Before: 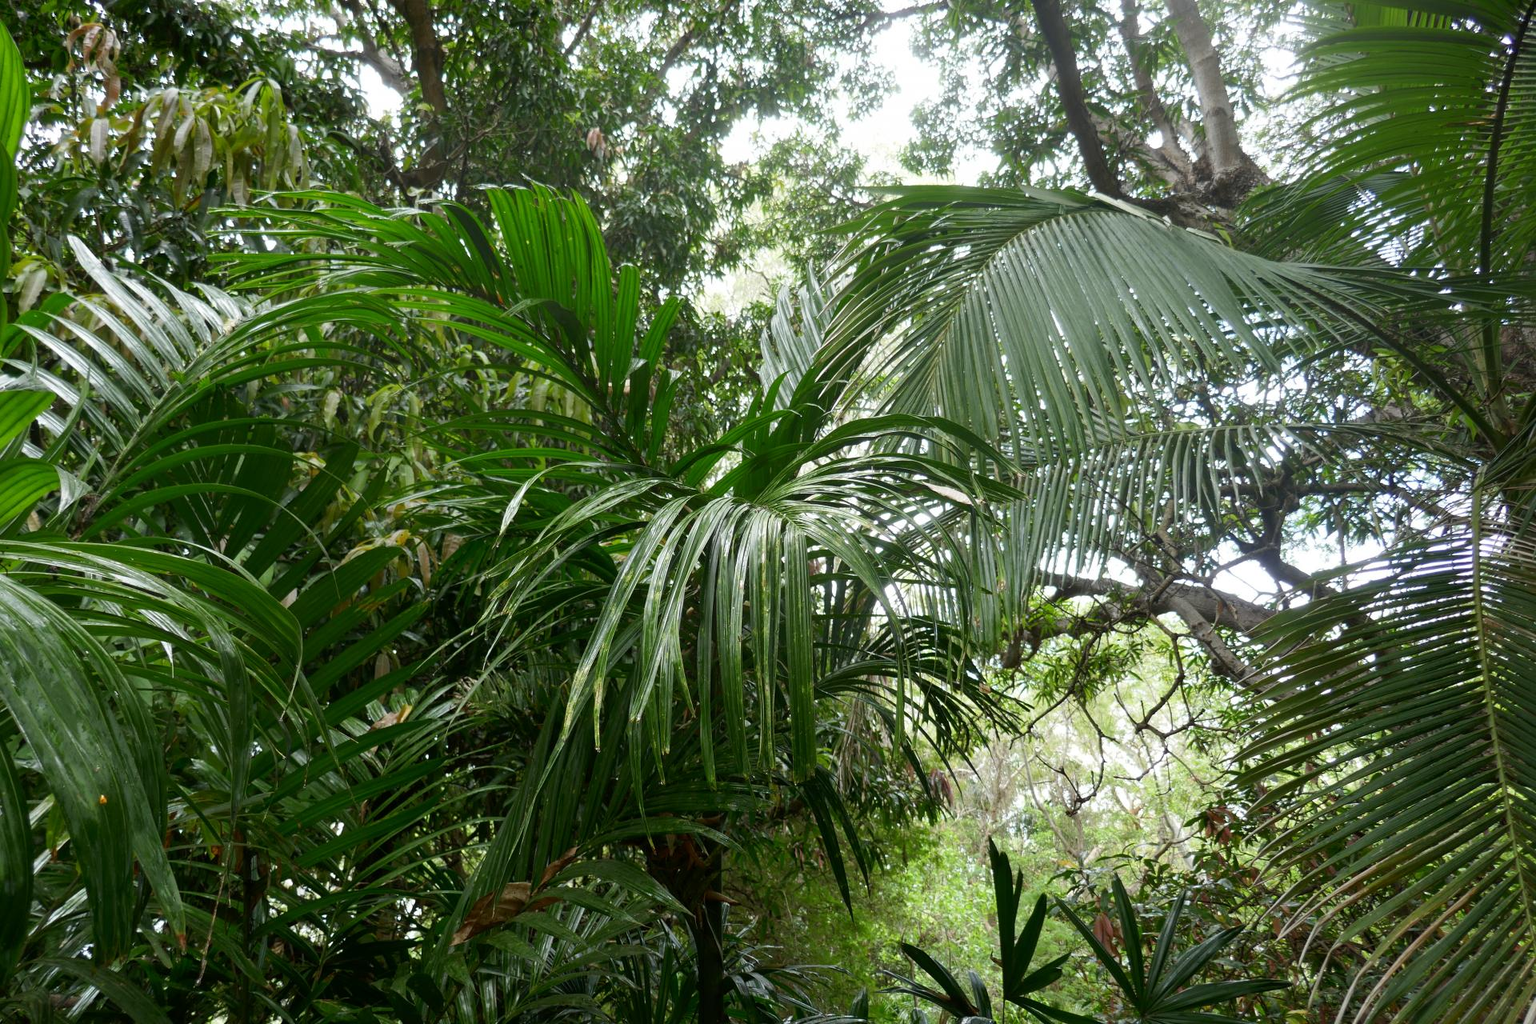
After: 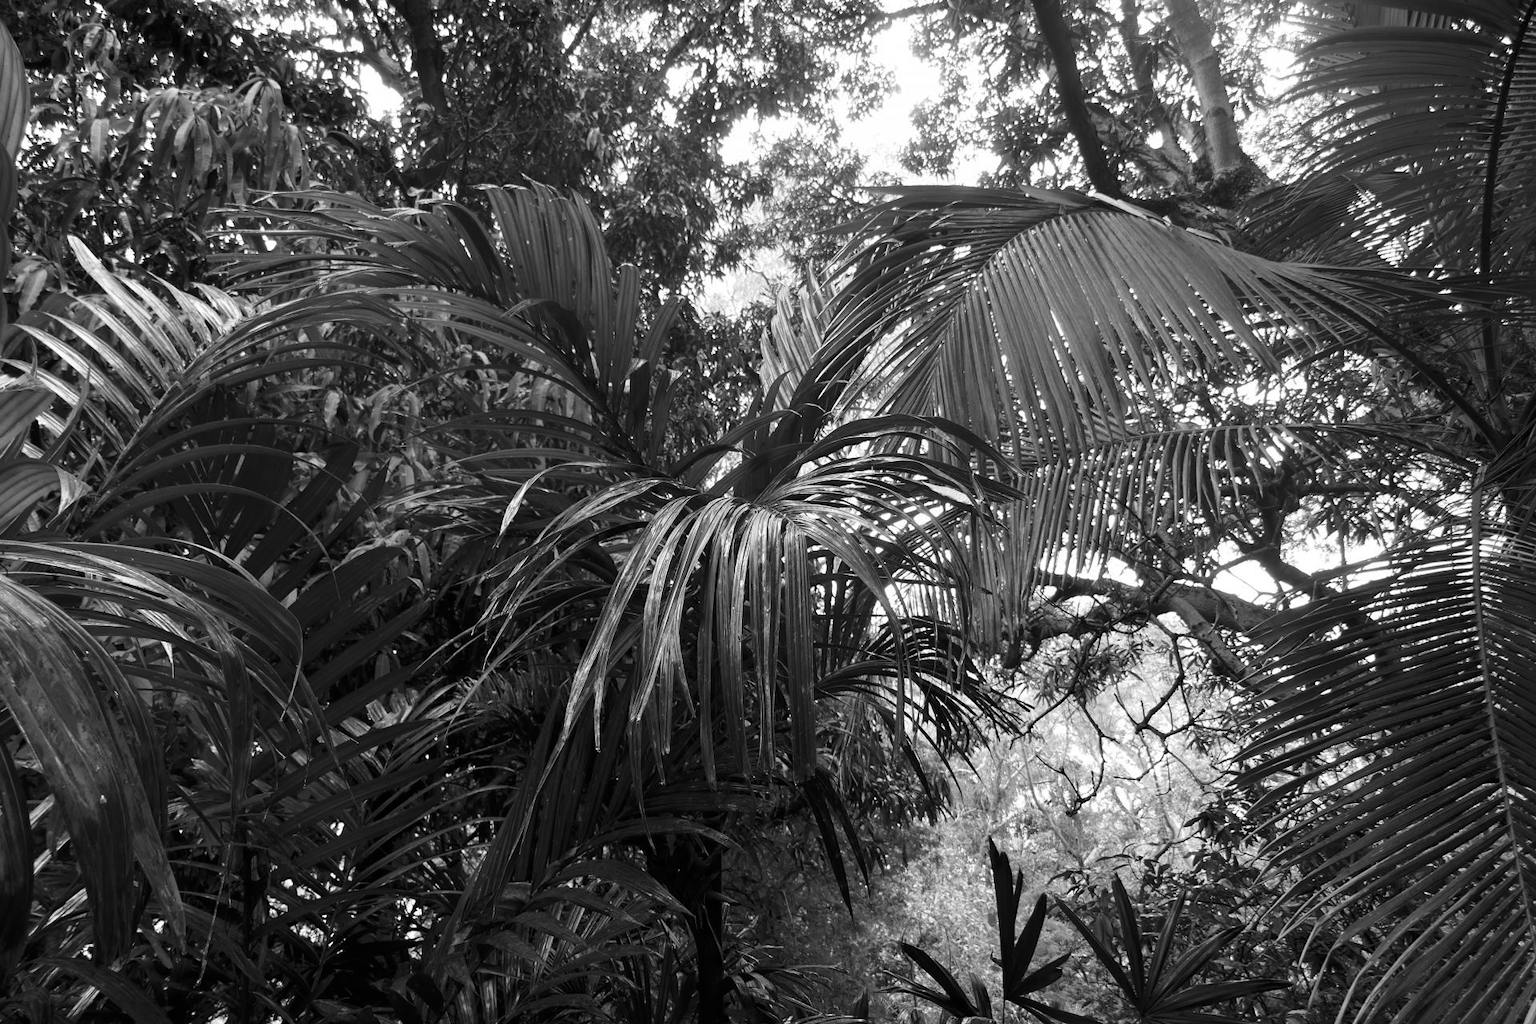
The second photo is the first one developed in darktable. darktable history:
levels: mode automatic
monochrome: size 3.1
contrast brightness saturation: contrast 0.07, brightness -0.13, saturation 0.06
